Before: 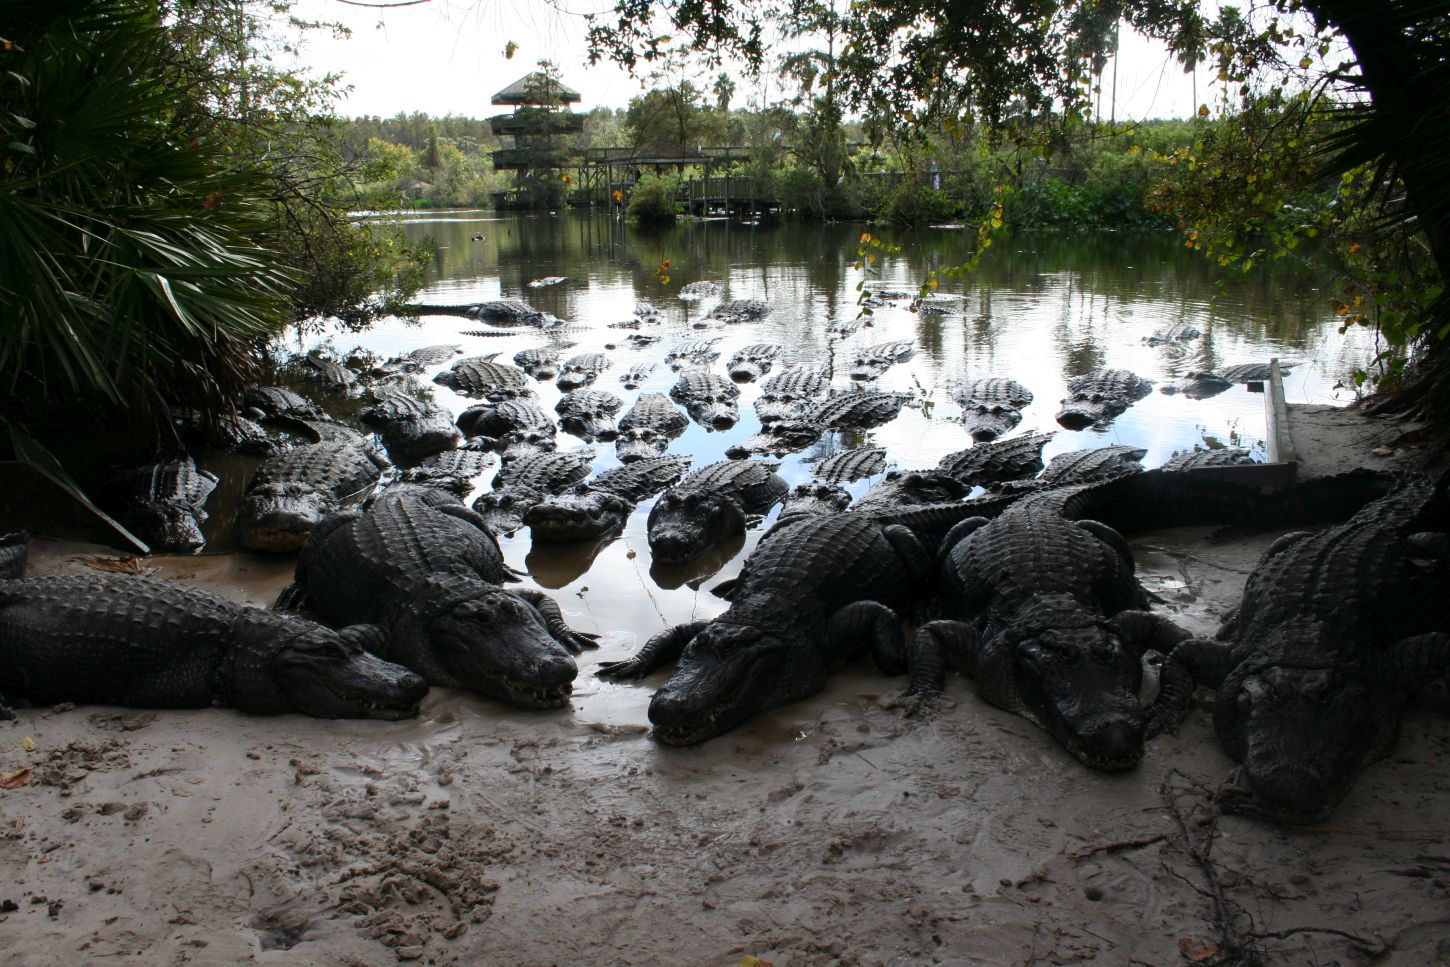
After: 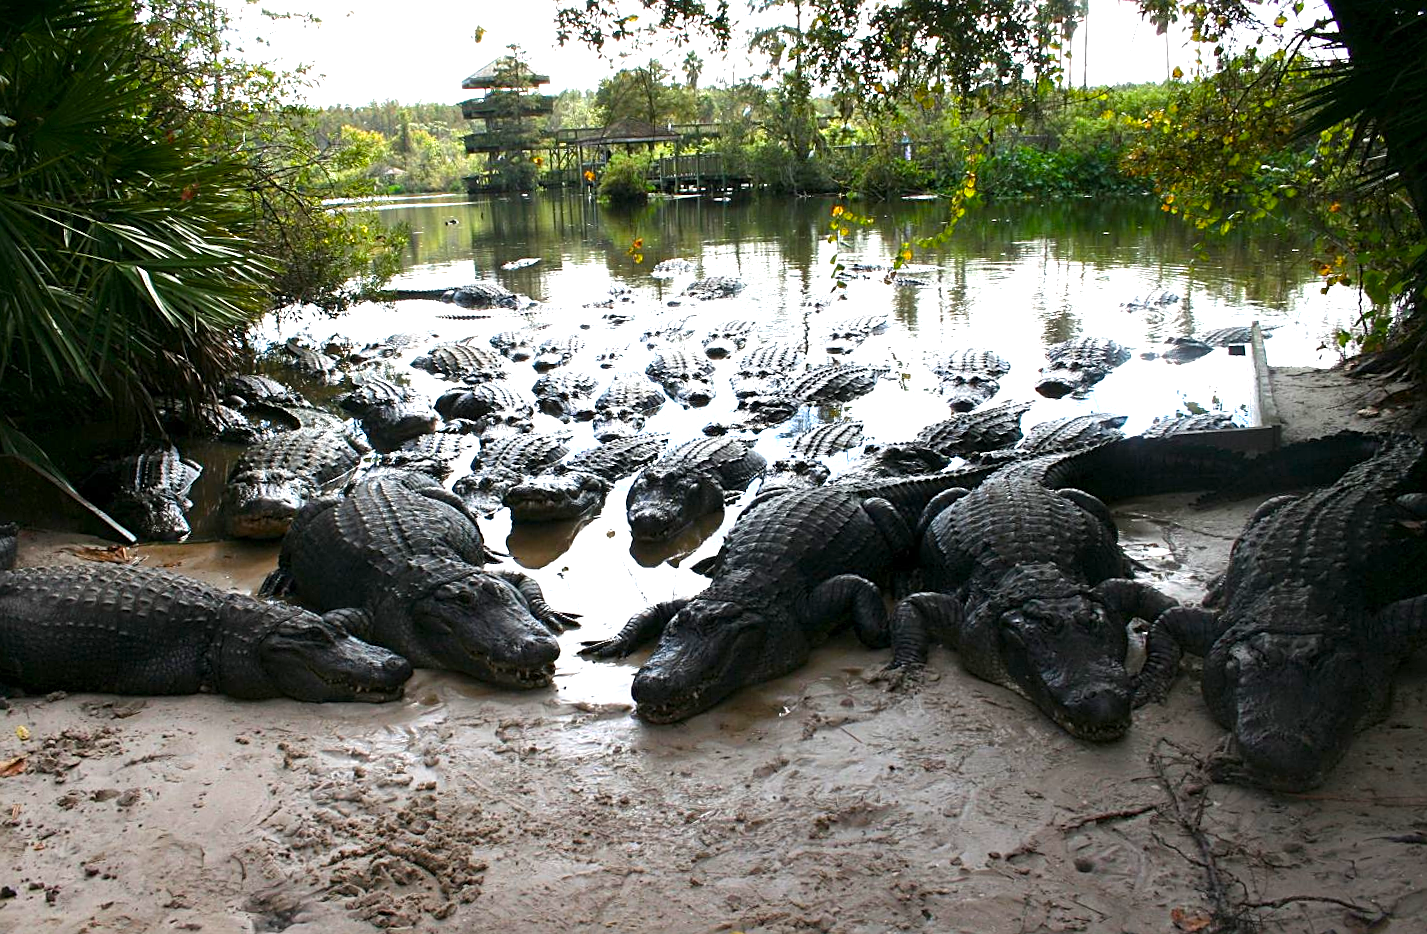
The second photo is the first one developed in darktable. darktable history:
sharpen: on, module defaults
color balance rgb: linear chroma grading › global chroma 8.33%, perceptual saturation grading › global saturation 18.52%, global vibrance 7.87%
rotate and perspective: rotation -1.32°, lens shift (horizontal) -0.031, crop left 0.015, crop right 0.985, crop top 0.047, crop bottom 0.982
exposure: exposure 1.061 EV, compensate highlight preservation false
